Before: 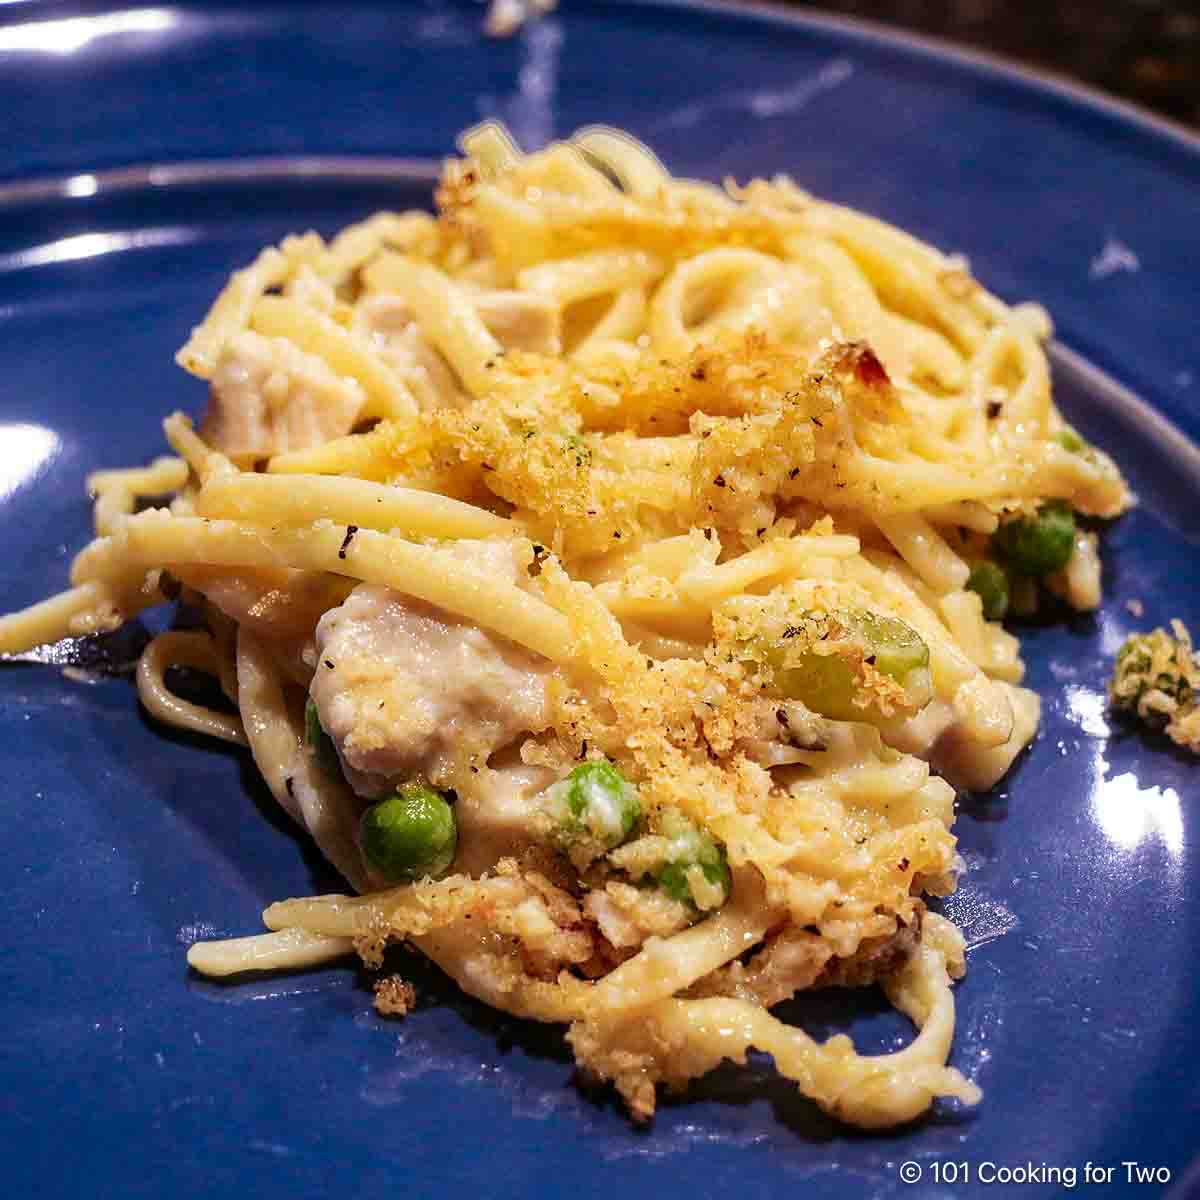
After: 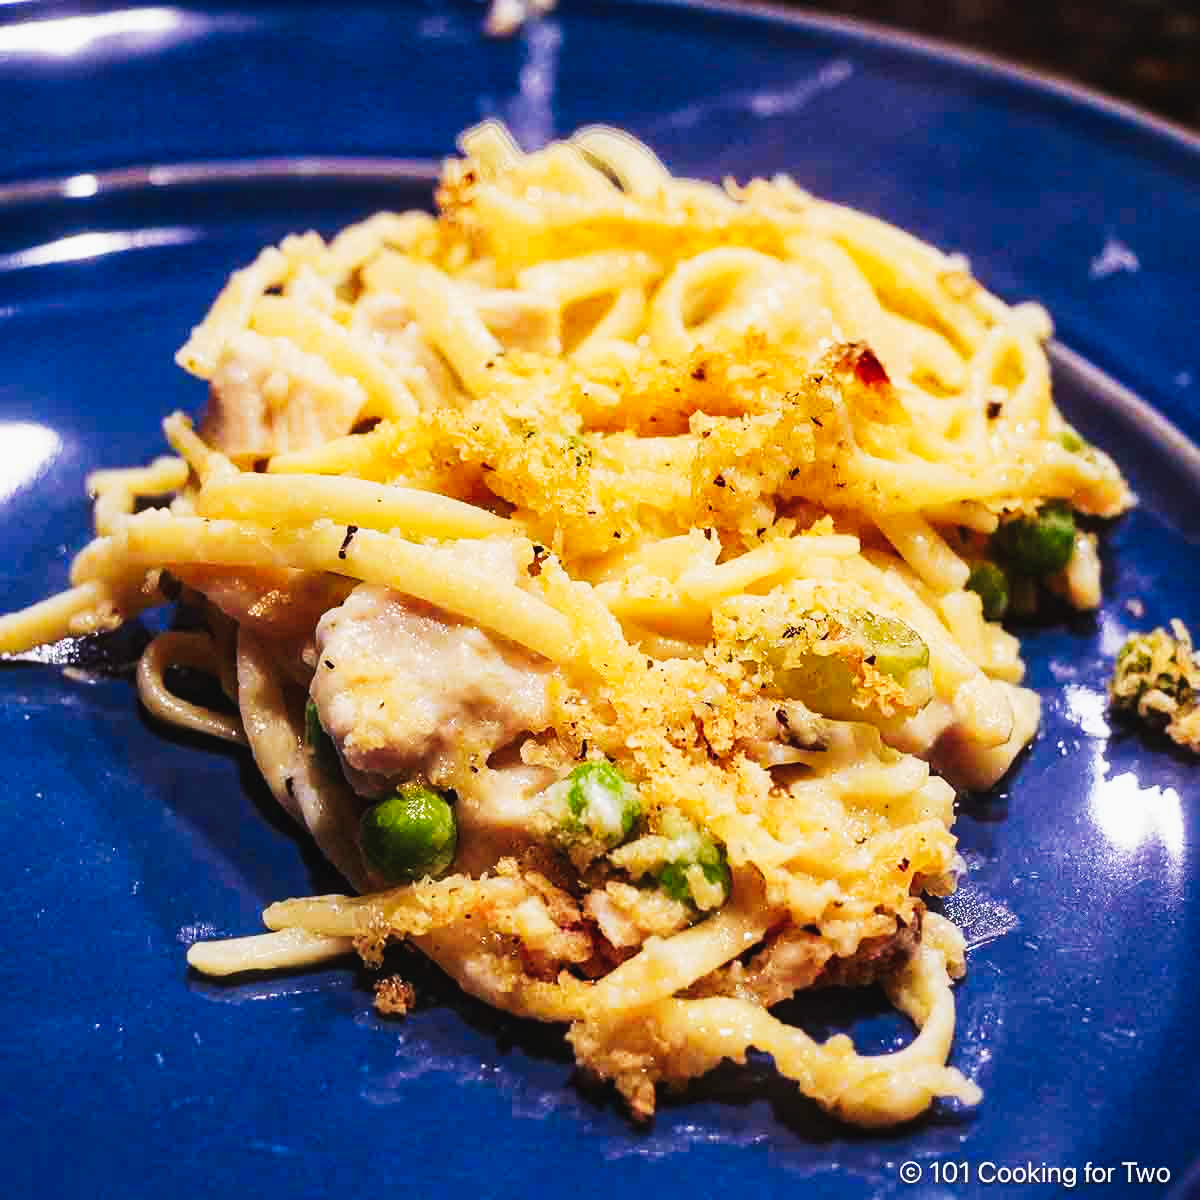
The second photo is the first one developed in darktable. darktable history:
tone curve: curves: ch0 [(0, 0.028) (0.037, 0.05) (0.123, 0.108) (0.19, 0.164) (0.269, 0.247) (0.475, 0.533) (0.595, 0.695) (0.718, 0.823) (0.855, 0.913) (1, 0.982)]; ch1 [(0, 0) (0.243, 0.245) (0.427, 0.41) (0.493, 0.481) (0.505, 0.502) (0.536, 0.545) (0.56, 0.582) (0.611, 0.644) (0.769, 0.807) (1, 1)]; ch2 [(0, 0) (0.249, 0.216) (0.349, 0.321) (0.424, 0.442) (0.476, 0.483) (0.498, 0.499) (0.517, 0.519) (0.532, 0.55) (0.569, 0.608) (0.614, 0.661) (0.706, 0.75) (0.808, 0.809) (0.991, 0.968)], preserve colors none
